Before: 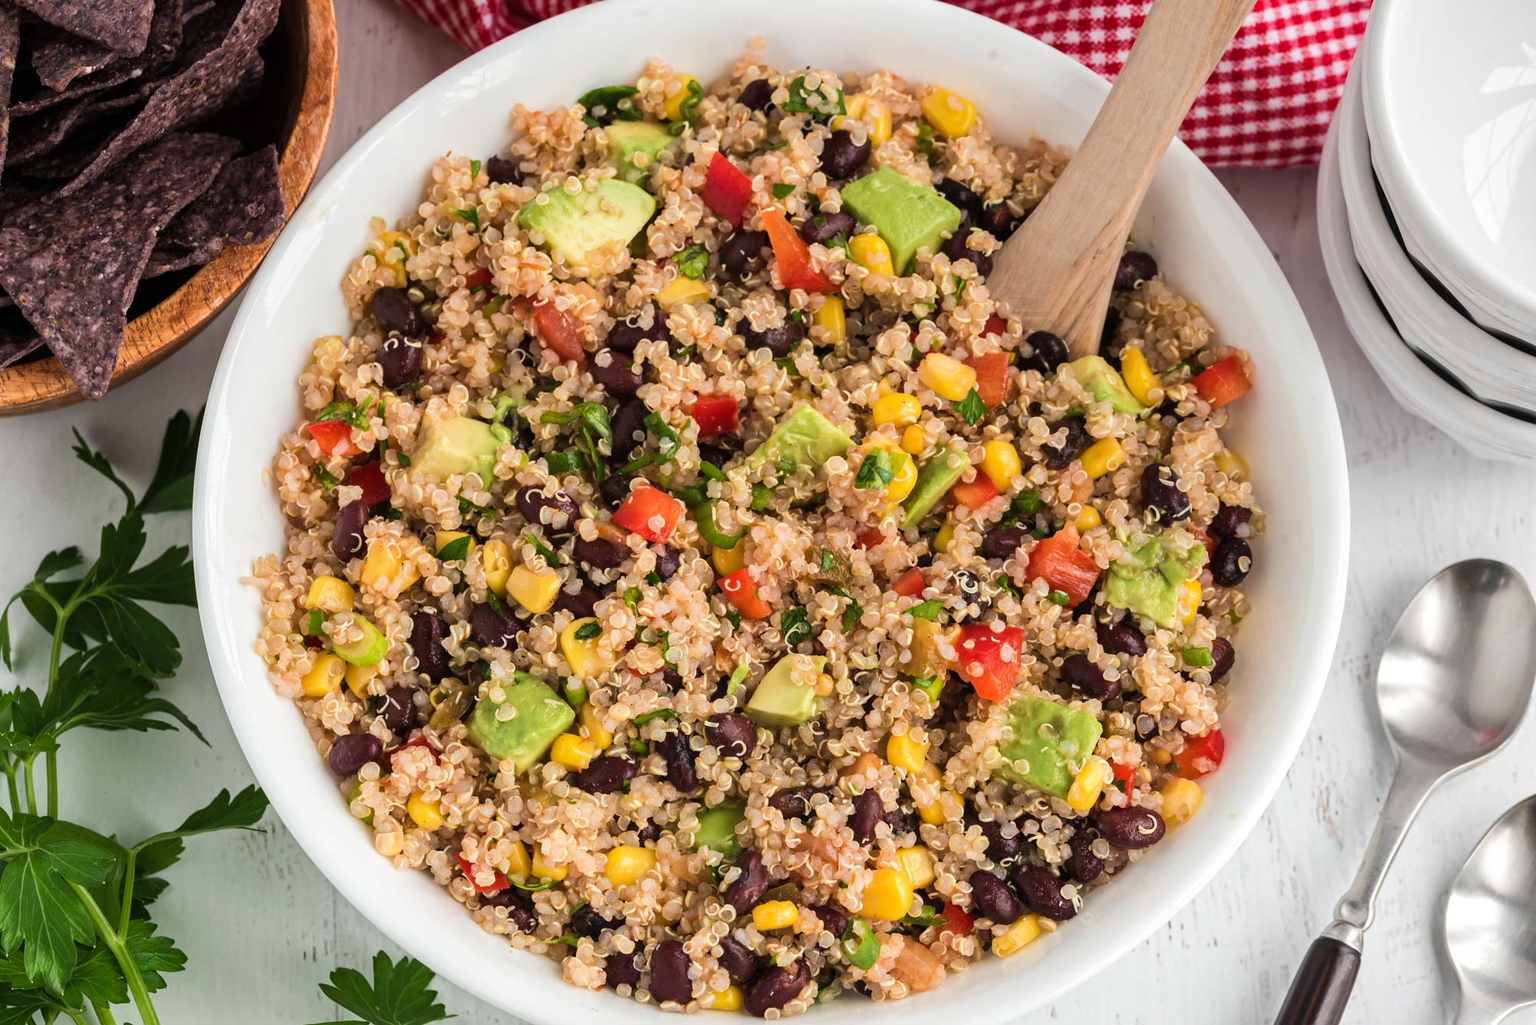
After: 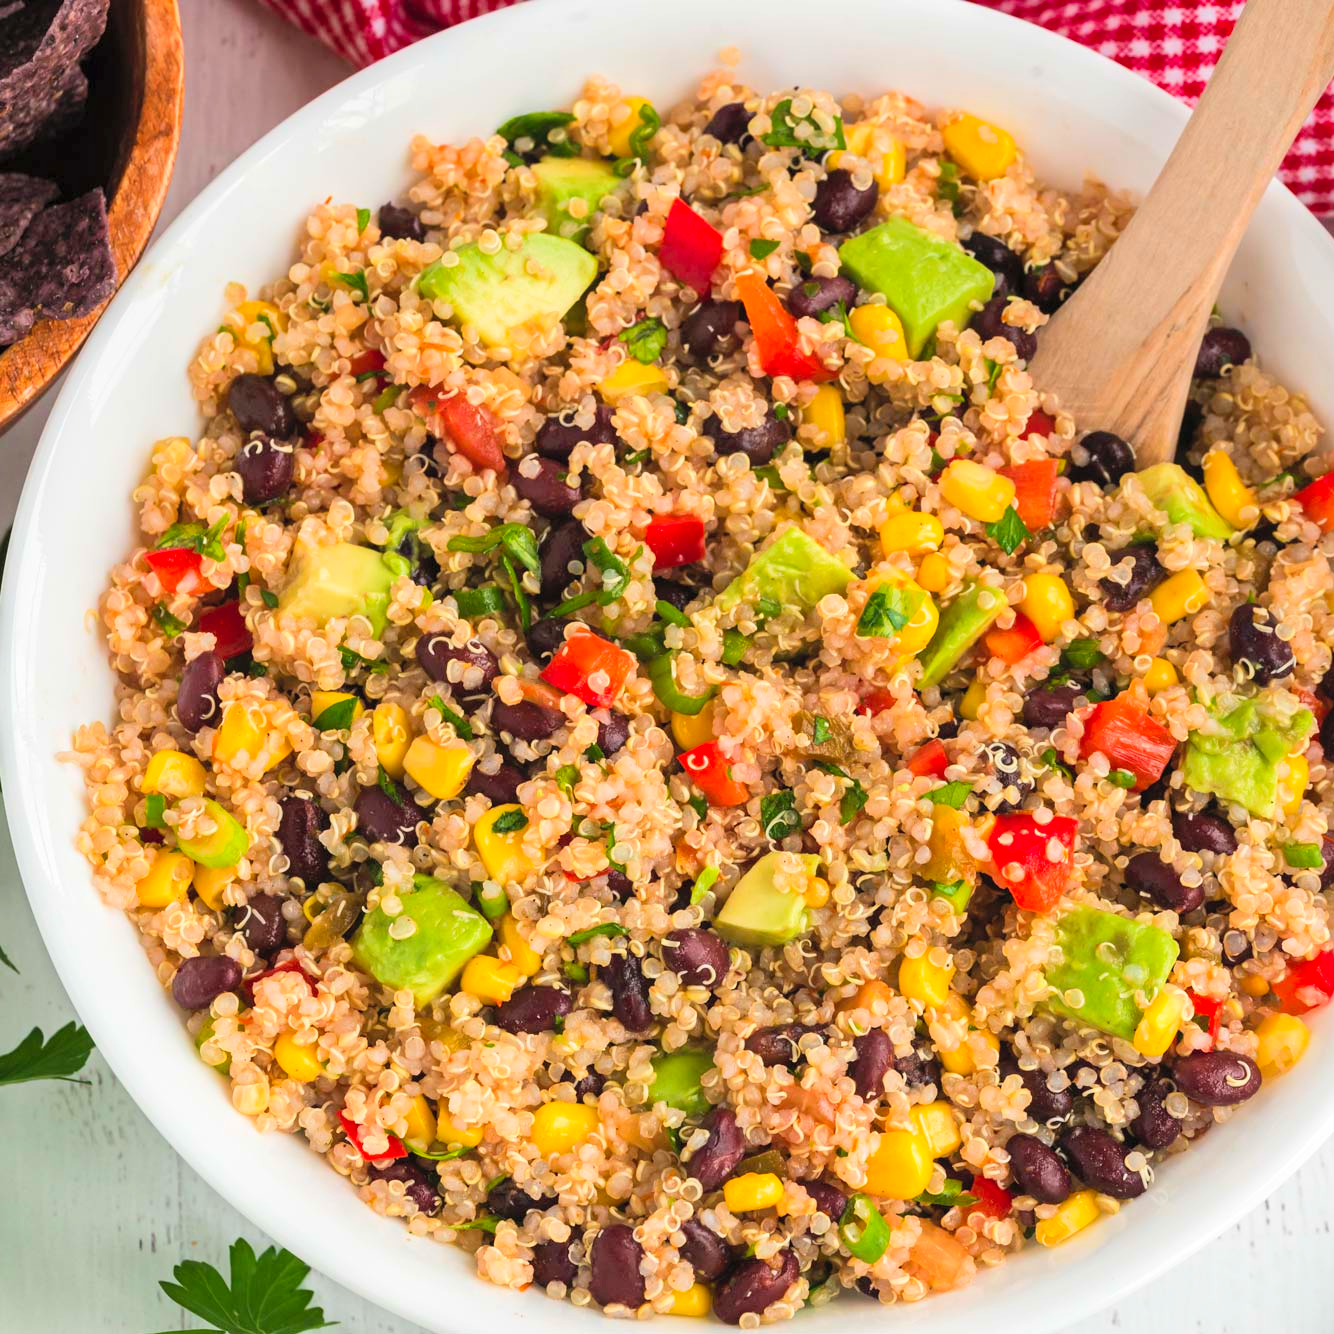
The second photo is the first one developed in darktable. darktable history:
crop and rotate: left 12.804%, right 20.475%
contrast brightness saturation: contrast 0.069, brightness 0.171, saturation 0.408
